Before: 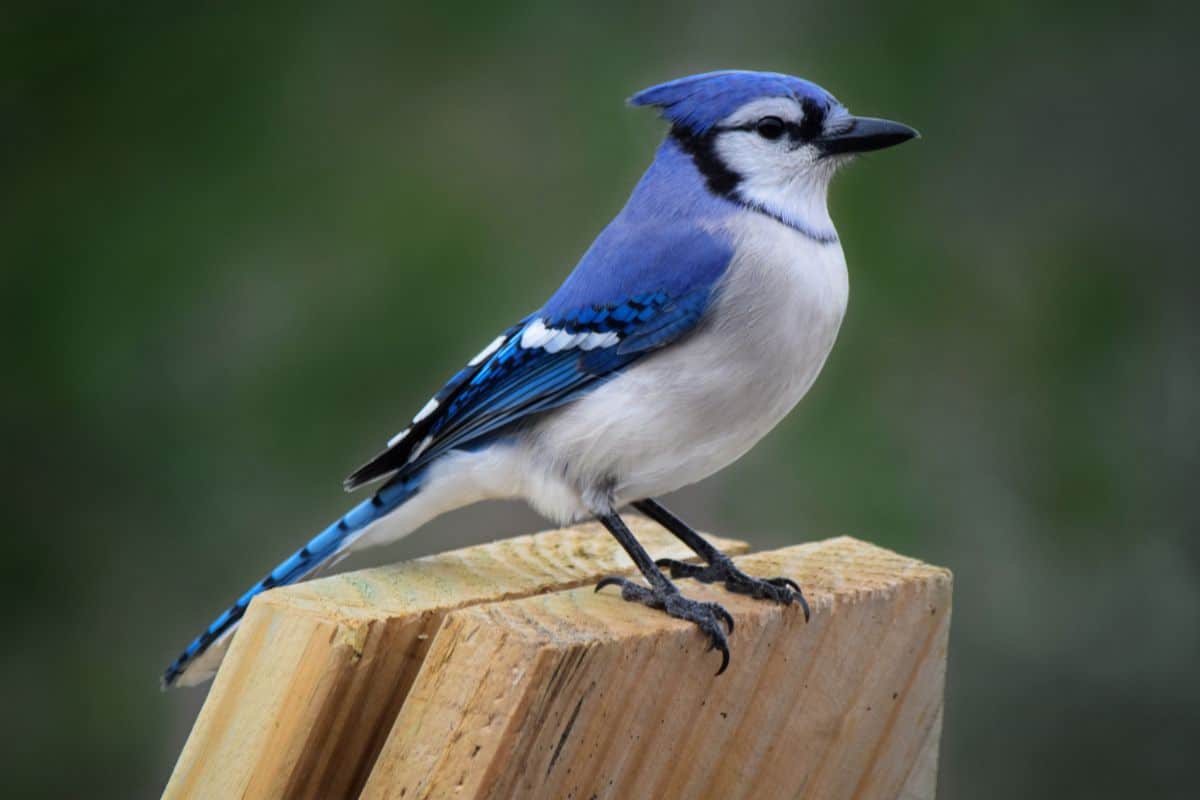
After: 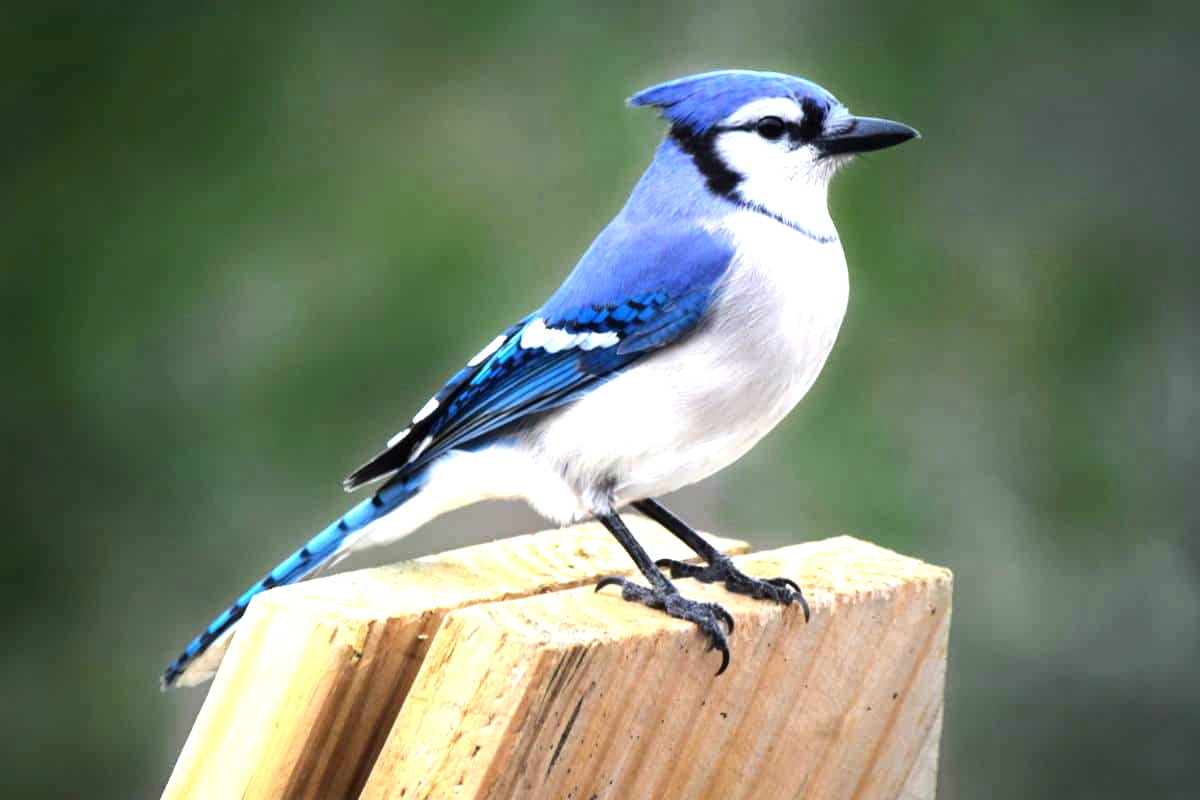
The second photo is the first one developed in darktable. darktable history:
tone equalizer: -8 EV -0.454 EV, -7 EV -0.402 EV, -6 EV -0.317 EV, -5 EV -0.243 EV, -3 EV 0.191 EV, -2 EV 0.342 EV, -1 EV 0.407 EV, +0 EV 0.419 EV, edges refinement/feathering 500, mask exposure compensation -1.57 EV, preserve details no
exposure: black level correction 0, exposure 1.104 EV, compensate exposure bias true, compensate highlight preservation false
